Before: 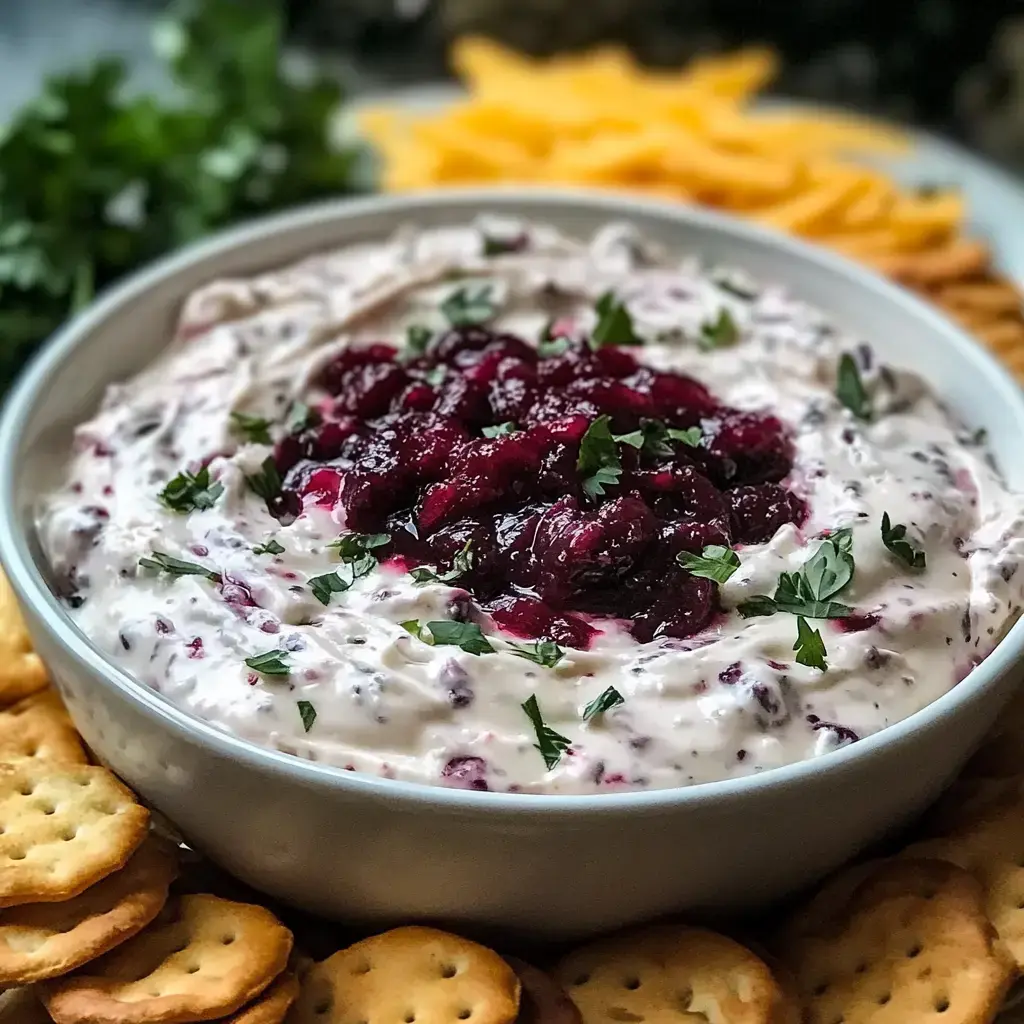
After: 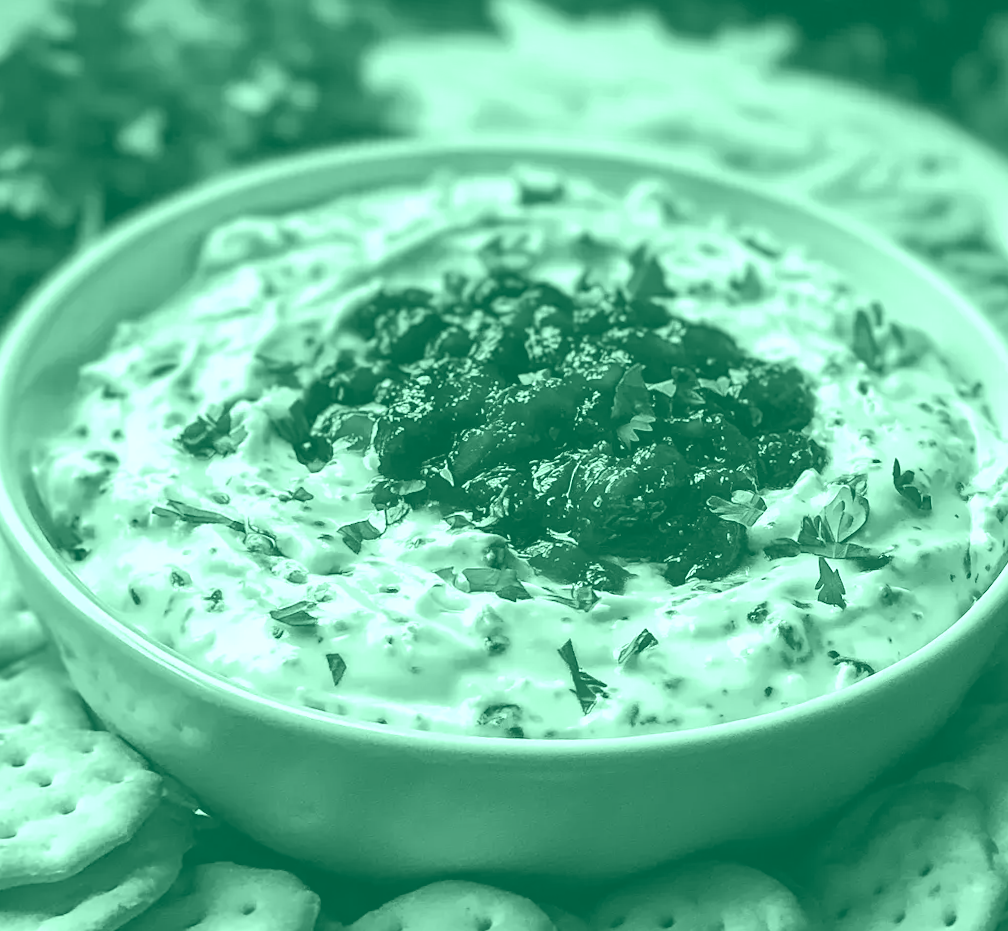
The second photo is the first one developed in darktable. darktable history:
rotate and perspective: rotation -0.013°, lens shift (vertical) -0.027, lens shift (horizontal) 0.178, crop left 0.016, crop right 0.989, crop top 0.082, crop bottom 0.918
color balance rgb: linear chroma grading › shadows -10%, linear chroma grading › global chroma 20%, perceptual saturation grading › global saturation 15%, perceptual brilliance grading › global brilliance 30%, perceptual brilliance grading › highlights 12%, perceptual brilliance grading › mid-tones 24%, global vibrance 20%
colorize: hue 147.6°, saturation 65%, lightness 21.64%
